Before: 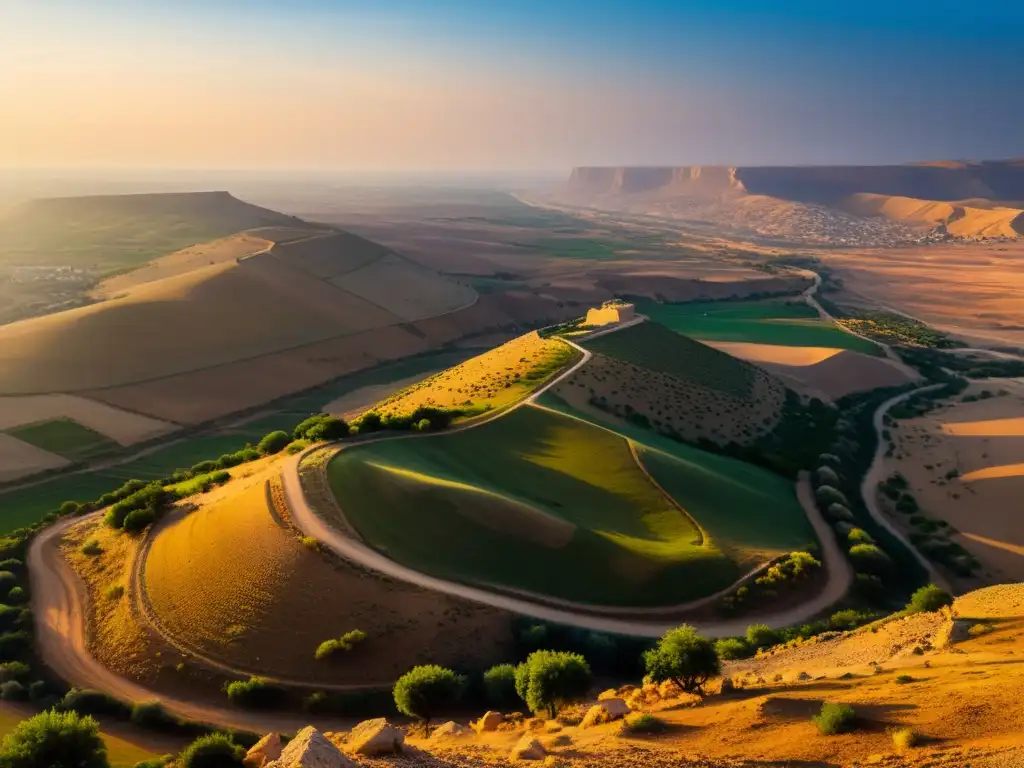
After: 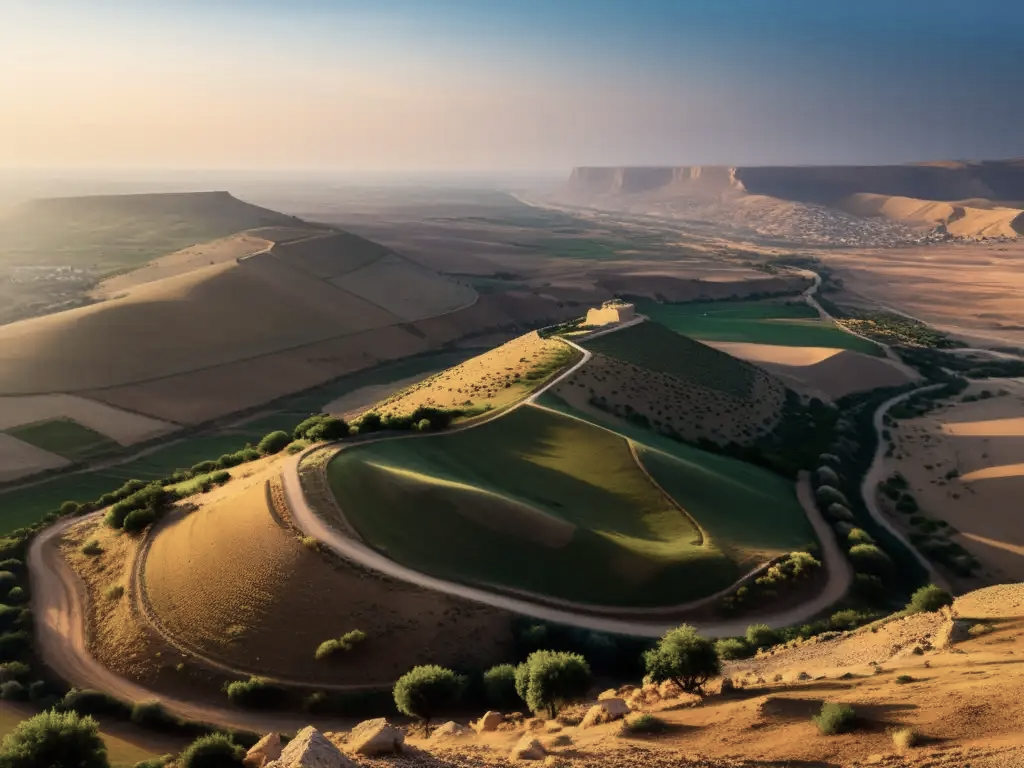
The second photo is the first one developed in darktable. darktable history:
contrast brightness saturation: contrast 0.1, saturation -0.351
